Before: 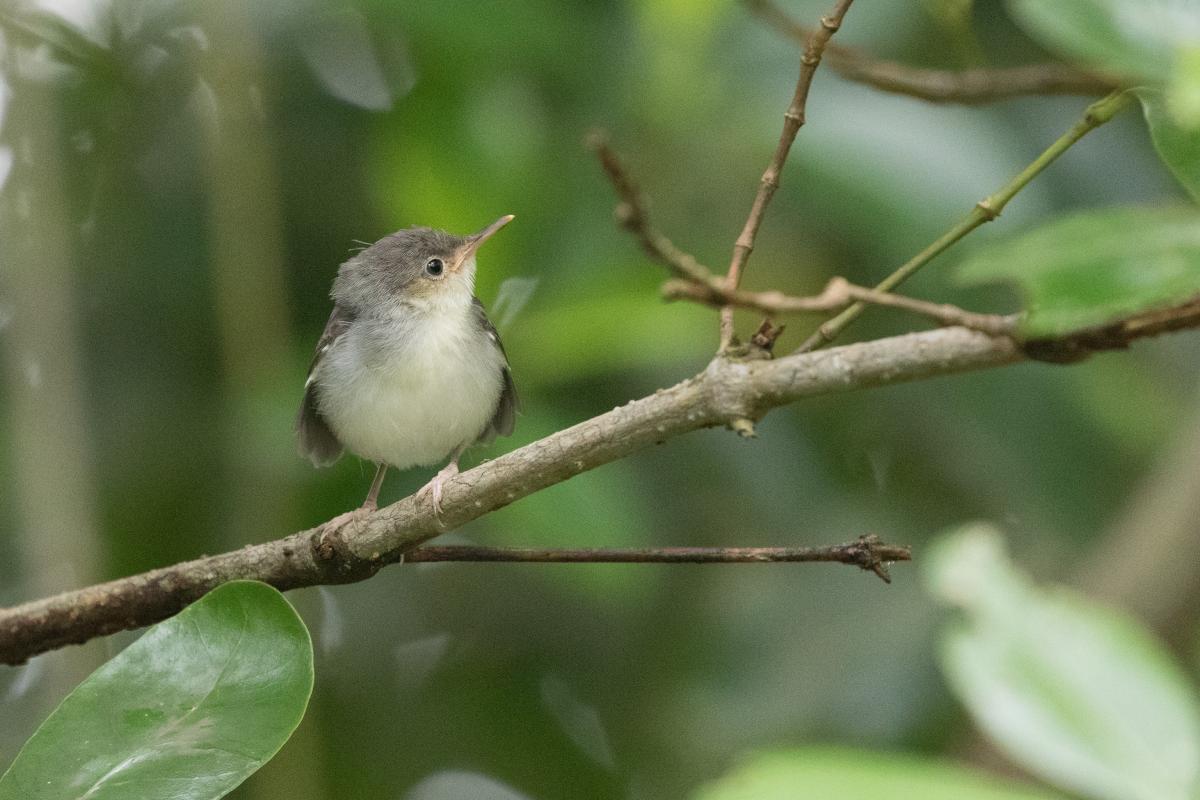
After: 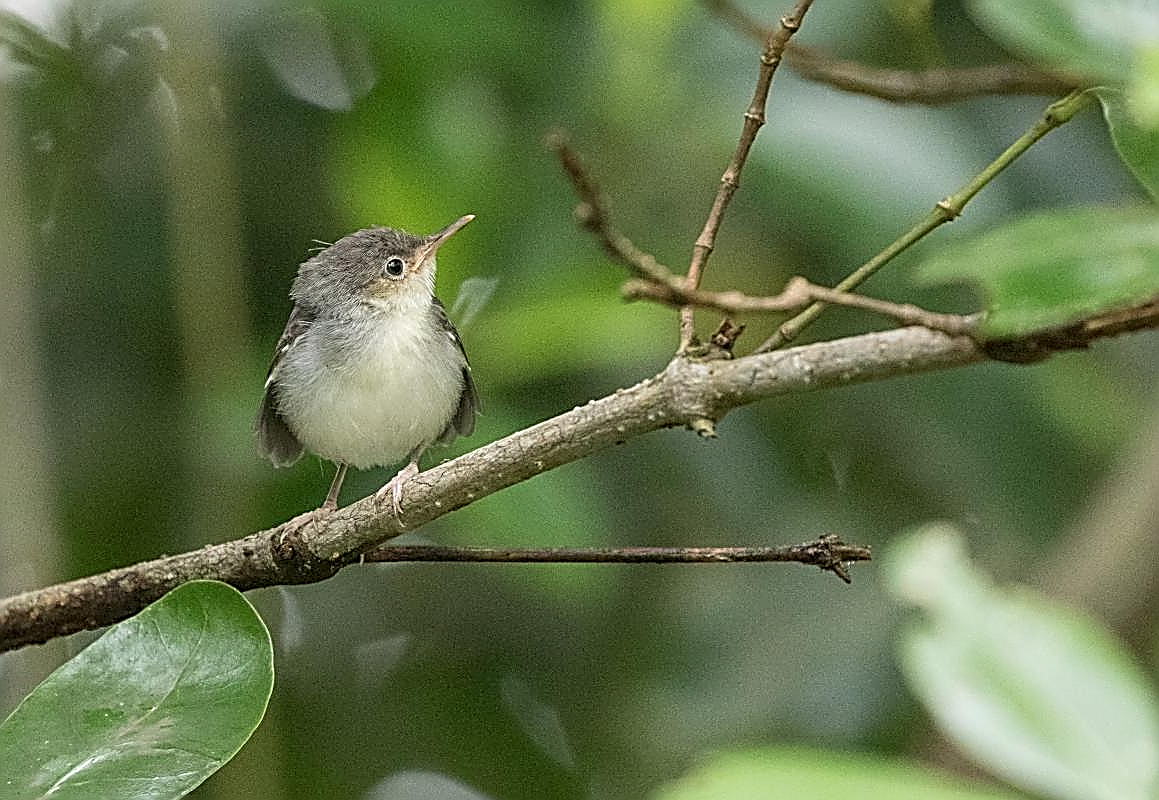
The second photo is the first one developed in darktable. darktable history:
local contrast: on, module defaults
crop and rotate: left 3.388%
sharpen: amount 1.993
